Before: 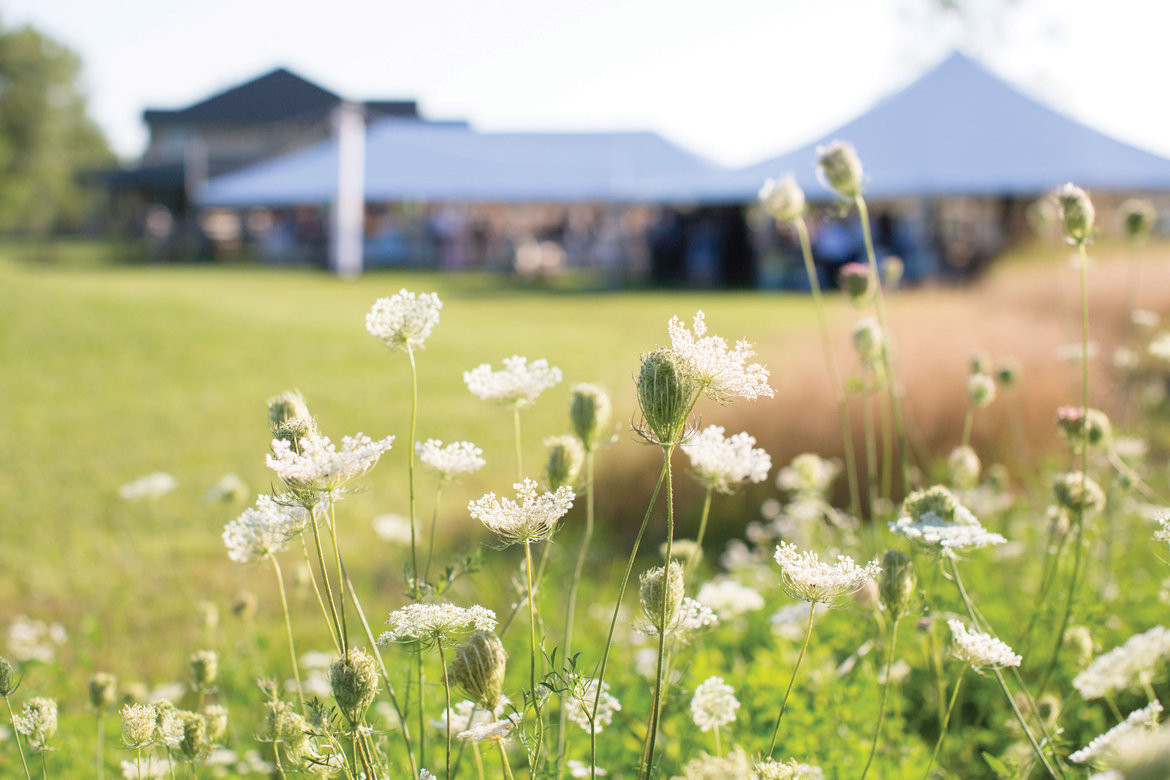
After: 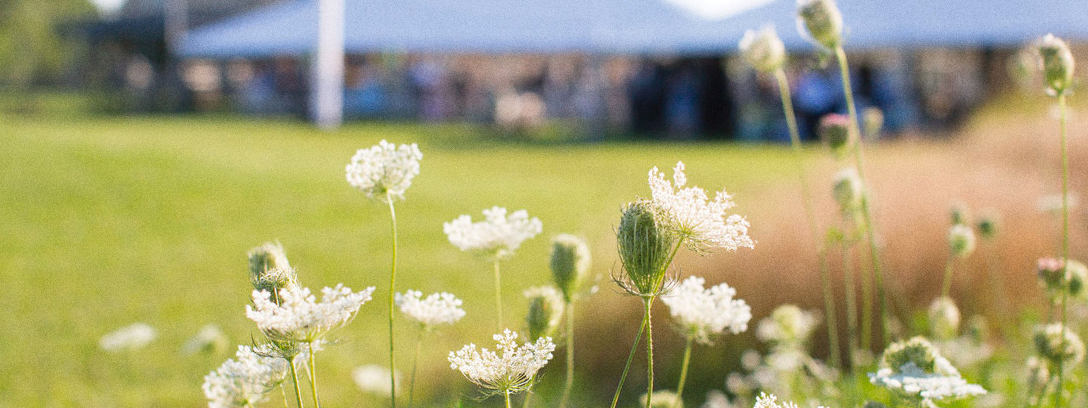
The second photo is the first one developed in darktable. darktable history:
crop: left 1.744%, top 19.225%, right 5.069%, bottom 28.357%
vibrance: vibrance 100%
grain: coarseness 0.47 ISO
